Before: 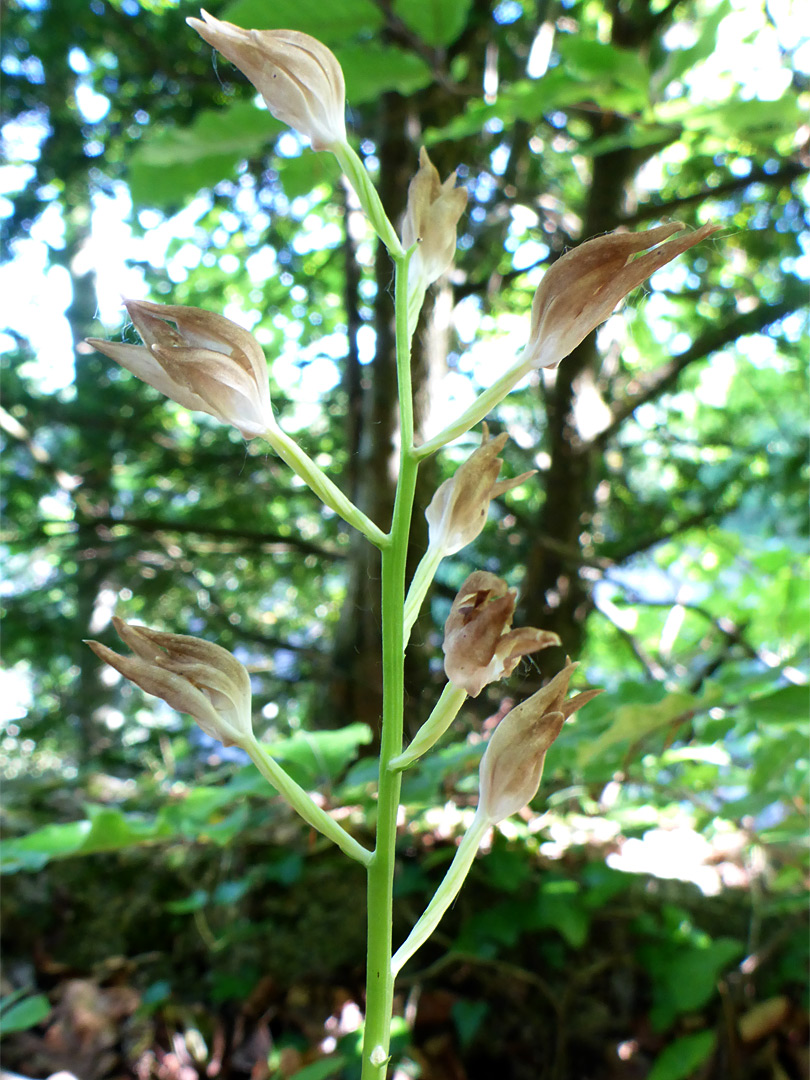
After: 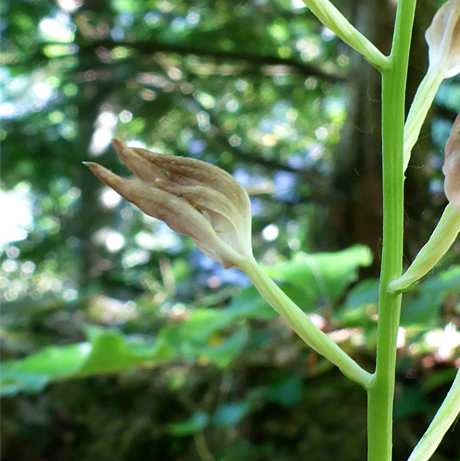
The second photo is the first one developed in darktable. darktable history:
crop: top 44.329%, right 43.193%, bottom 12.97%
